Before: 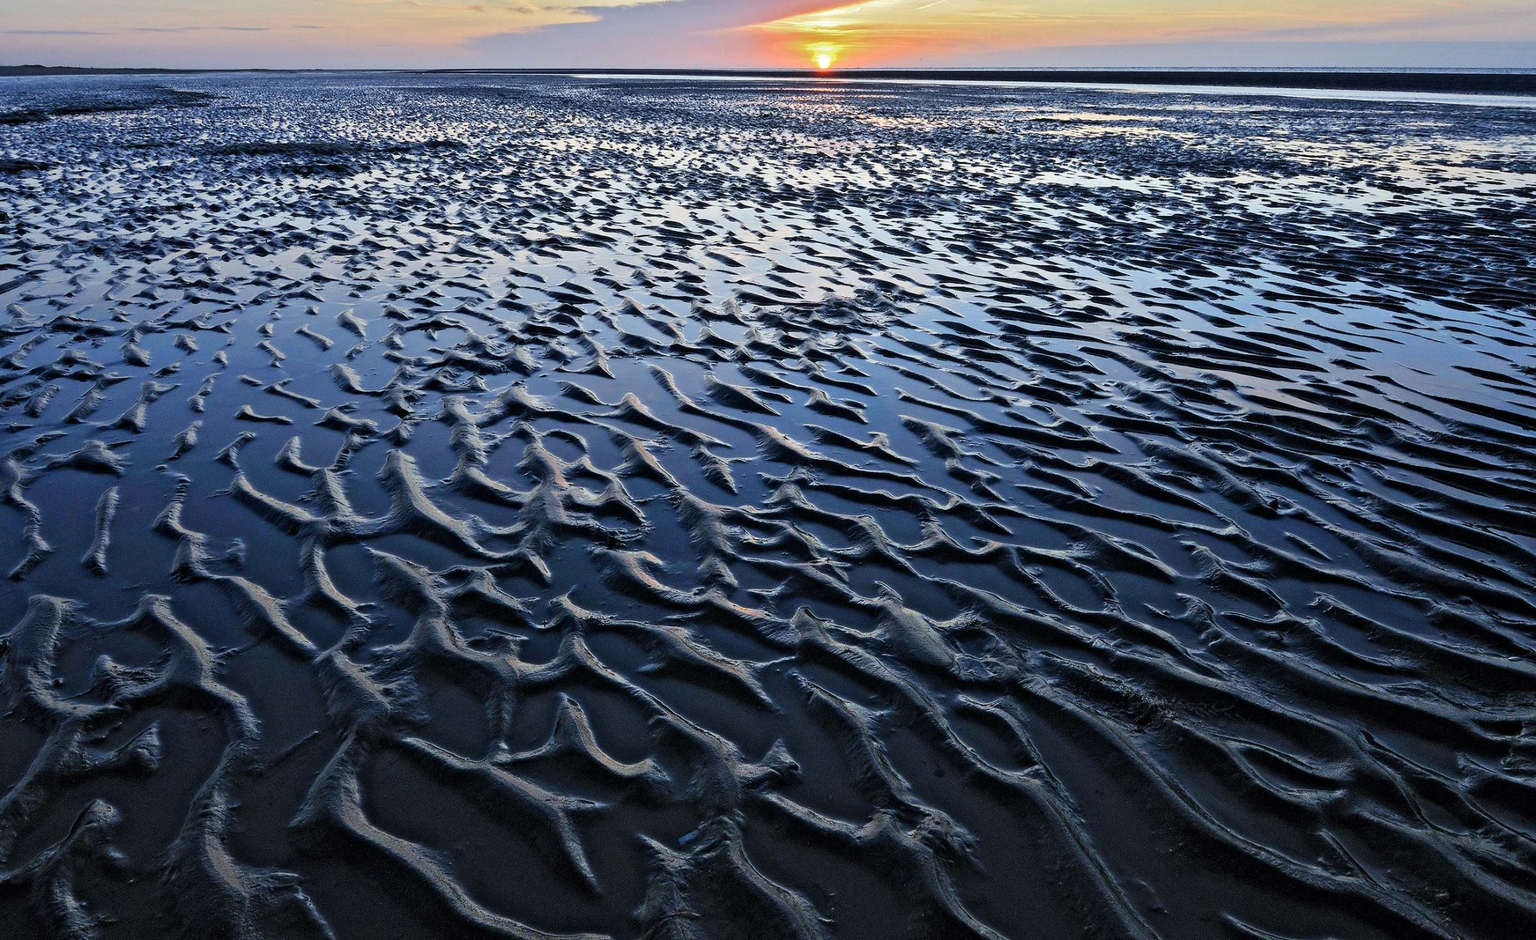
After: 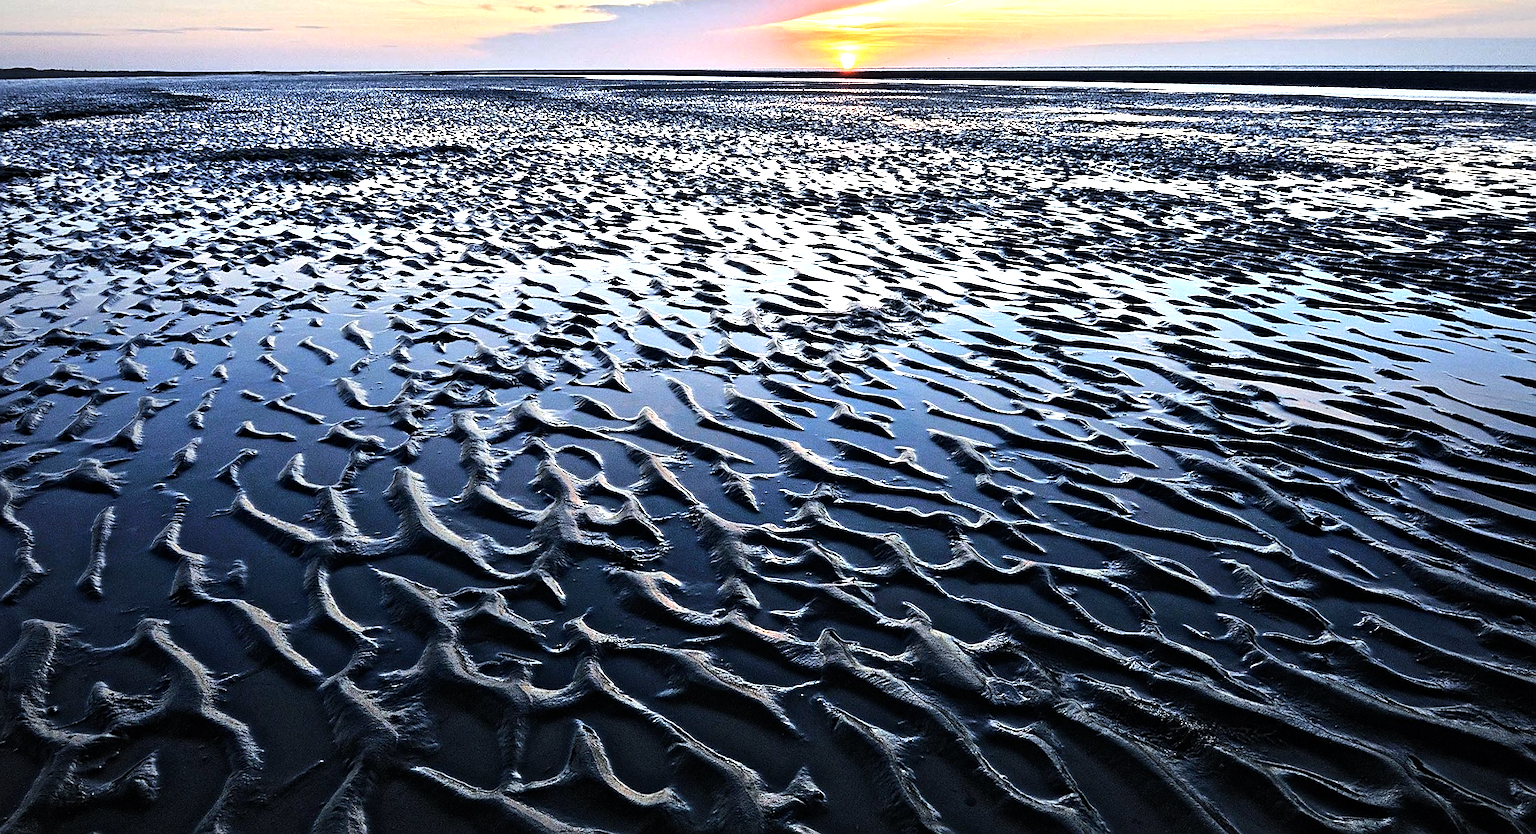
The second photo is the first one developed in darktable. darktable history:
crop and rotate: angle 0.2°, left 0.275%, right 3.127%, bottom 14.18%
tone equalizer: -8 EV -1.08 EV, -7 EV -1.01 EV, -6 EV -0.867 EV, -5 EV -0.578 EV, -3 EV 0.578 EV, -2 EV 0.867 EV, -1 EV 1.01 EV, +0 EV 1.08 EV, edges refinement/feathering 500, mask exposure compensation -1.57 EV, preserve details no
sharpen: on, module defaults
vignetting: fall-off radius 93.87%
white balance: red 1, blue 1
